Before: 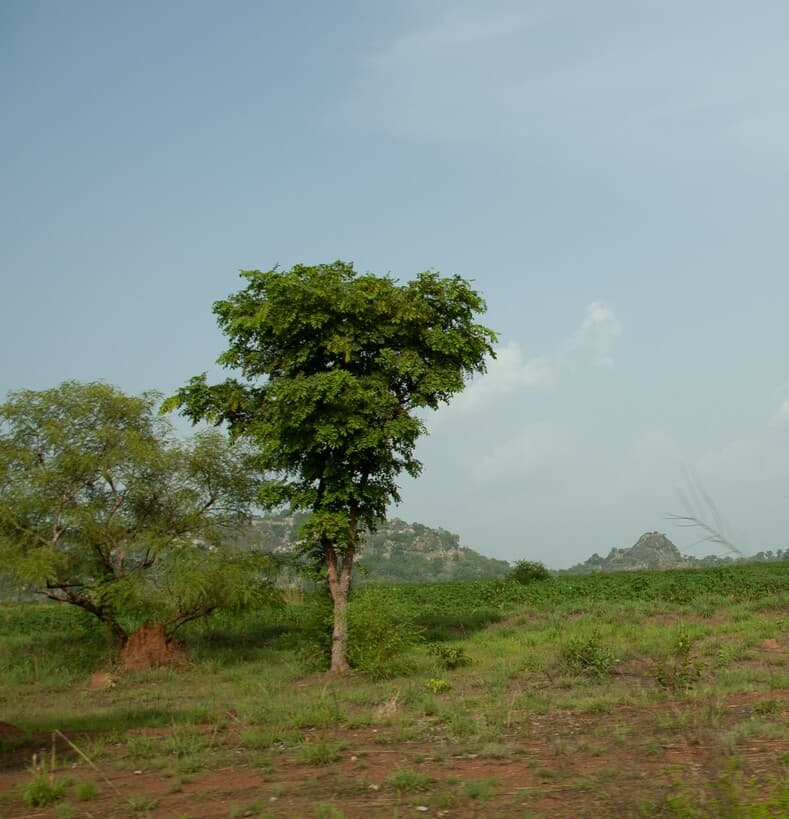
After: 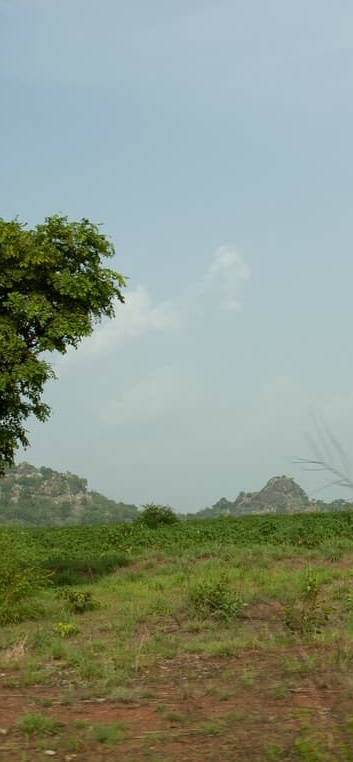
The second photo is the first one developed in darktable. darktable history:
crop: left 47.163%, top 6.869%, right 7.997%
